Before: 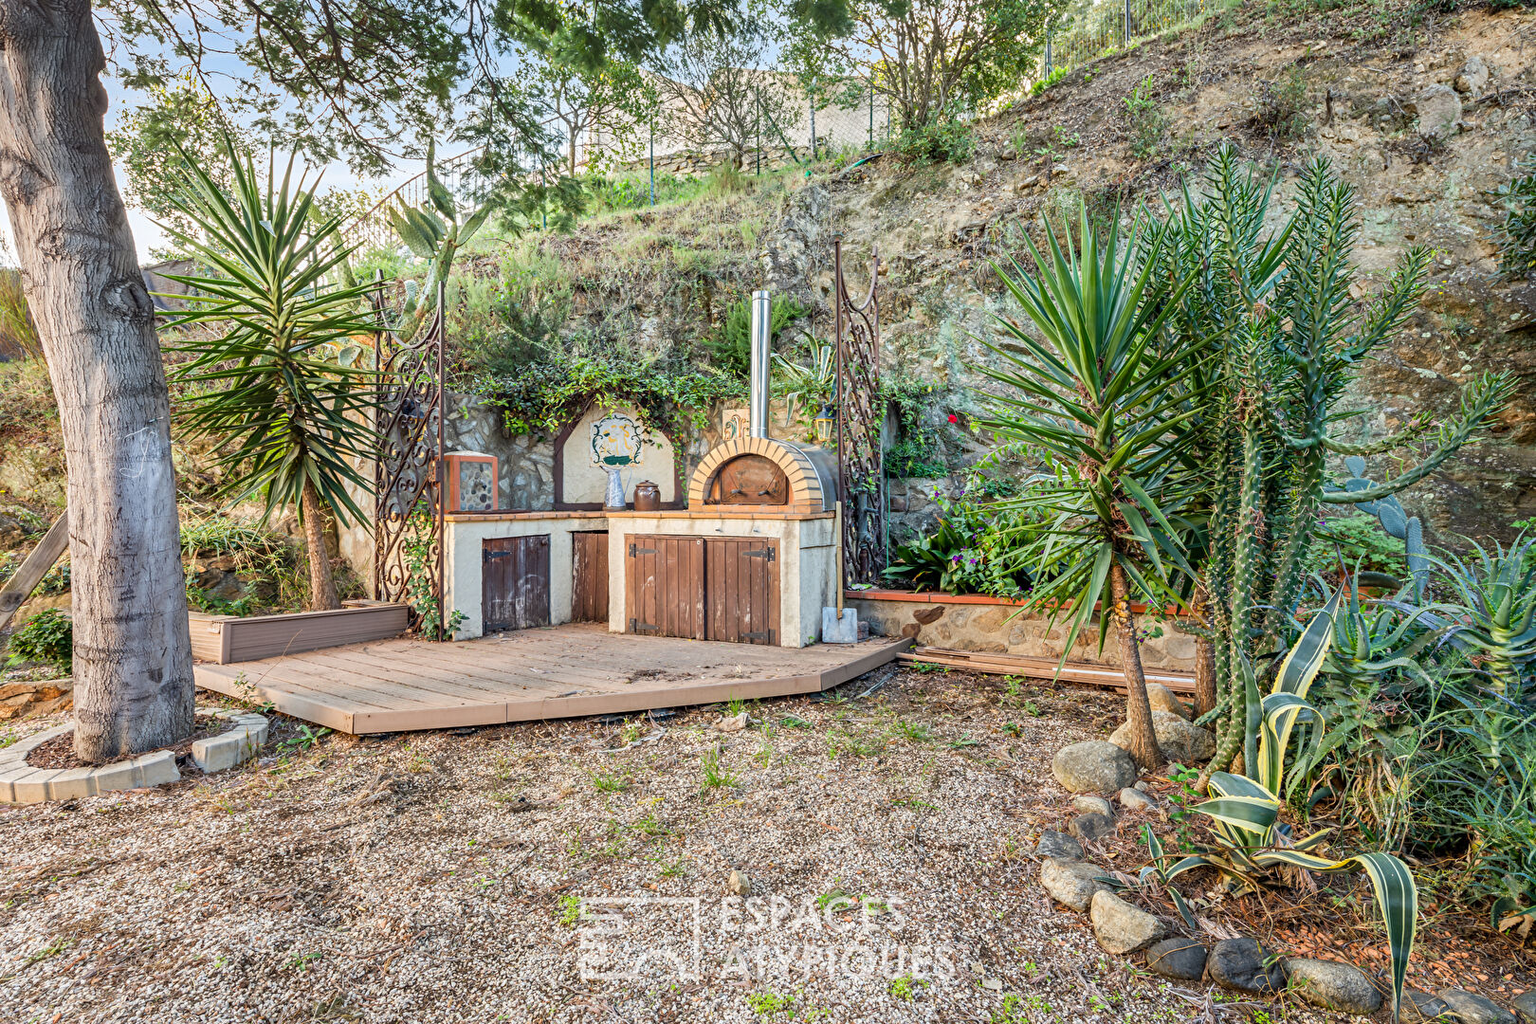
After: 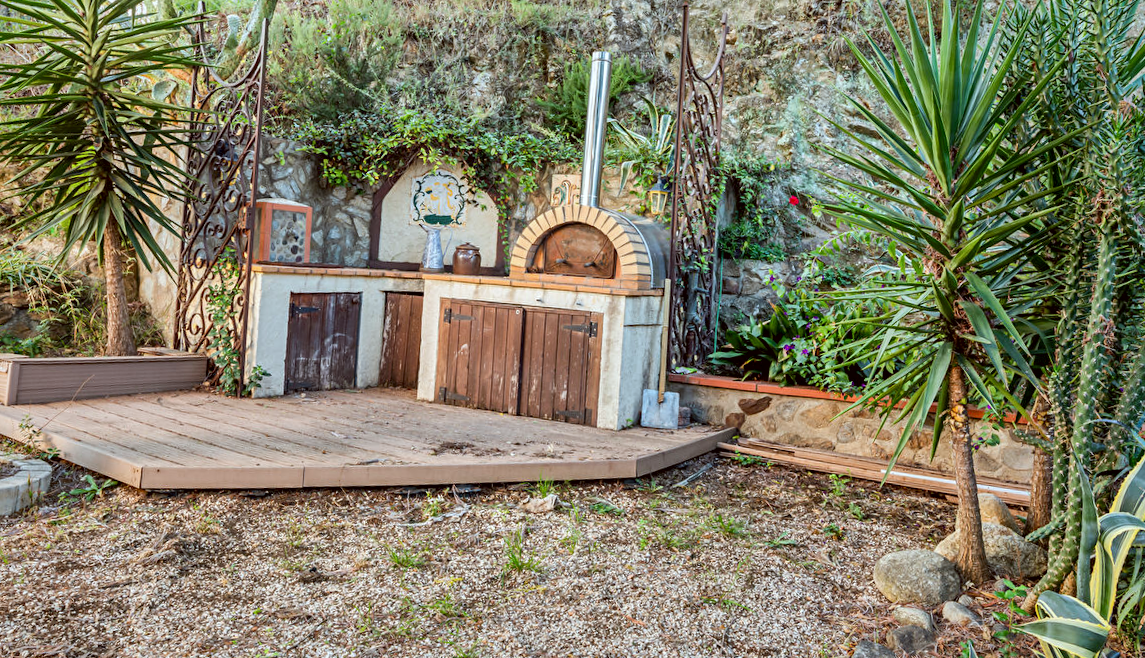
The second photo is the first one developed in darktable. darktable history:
crop and rotate: angle -3.97°, left 9.749%, top 20.973%, right 12.385%, bottom 11.866%
shadows and highlights: shadows -20.58, white point adjustment -1.86, highlights -34.79
local contrast: mode bilateral grid, contrast 20, coarseness 50, detail 140%, midtone range 0.2
color correction: highlights a* -3.28, highlights b* -6.18, shadows a* 3.1, shadows b* 5.17
